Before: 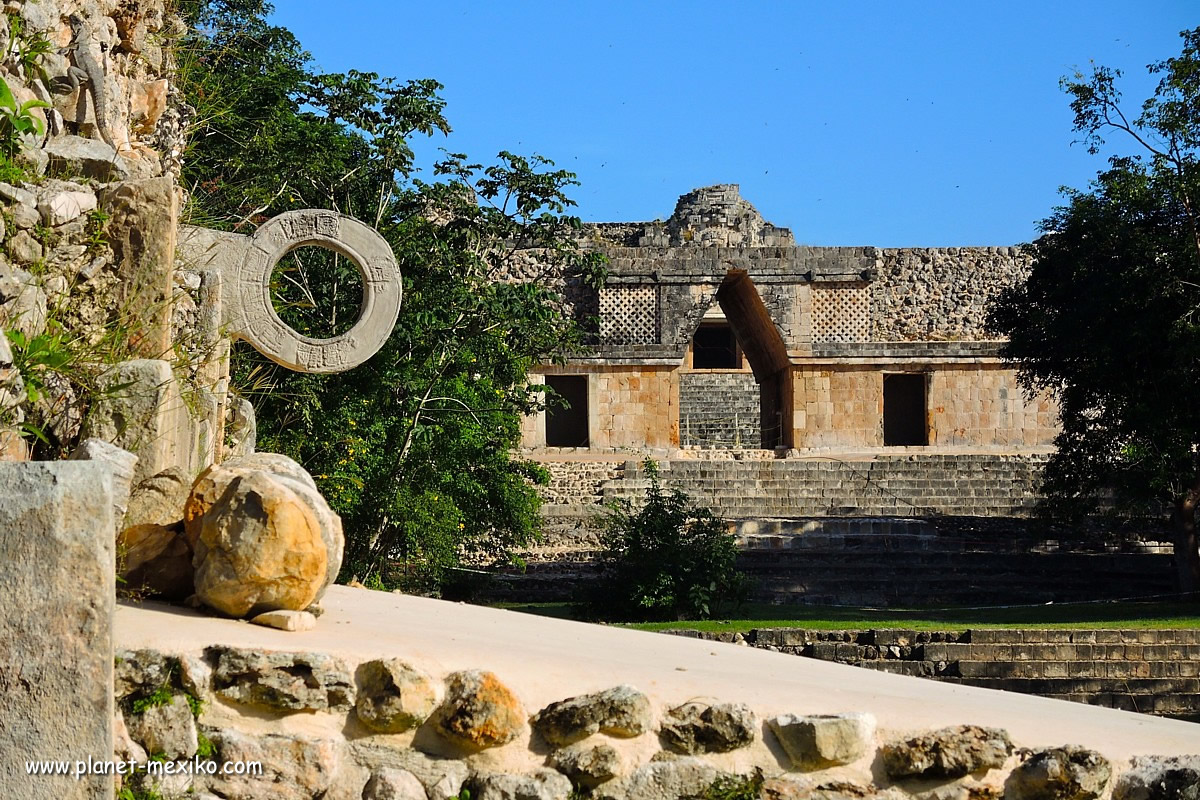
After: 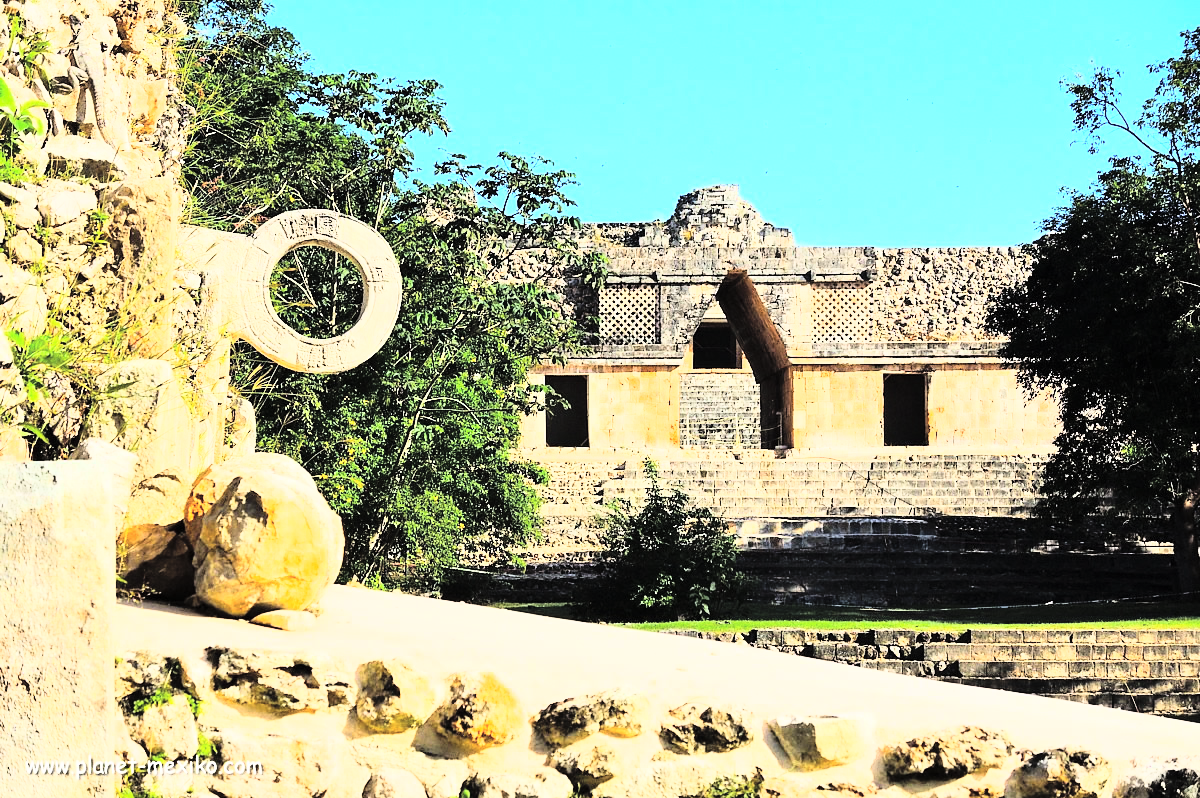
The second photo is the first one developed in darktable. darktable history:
crop: top 0.05%, bottom 0.098%
exposure: black level correction 0, exposure 0.7 EV, compensate exposure bias true, compensate highlight preservation false
shadows and highlights: shadows 20.55, highlights -20.99, soften with gaussian
global tonemap: drago (0.7, 100)
rgb curve: curves: ch0 [(0, 0) (0.21, 0.15) (0.24, 0.21) (0.5, 0.75) (0.75, 0.96) (0.89, 0.99) (1, 1)]; ch1 [(0, 0.02) (0.21, 0.13) (0.25, 0.2) (0.5, 0.67) (0.75, 0.9) (0.89, 0.97) (1, 1)]; ch2 [(0, 0.02) (0.21, 0.13) (0.25, 0.2) (0.5, 0.67) (0.75, 0.9) (0.89, 0.97) (1, 1)], compensate middle gray true
